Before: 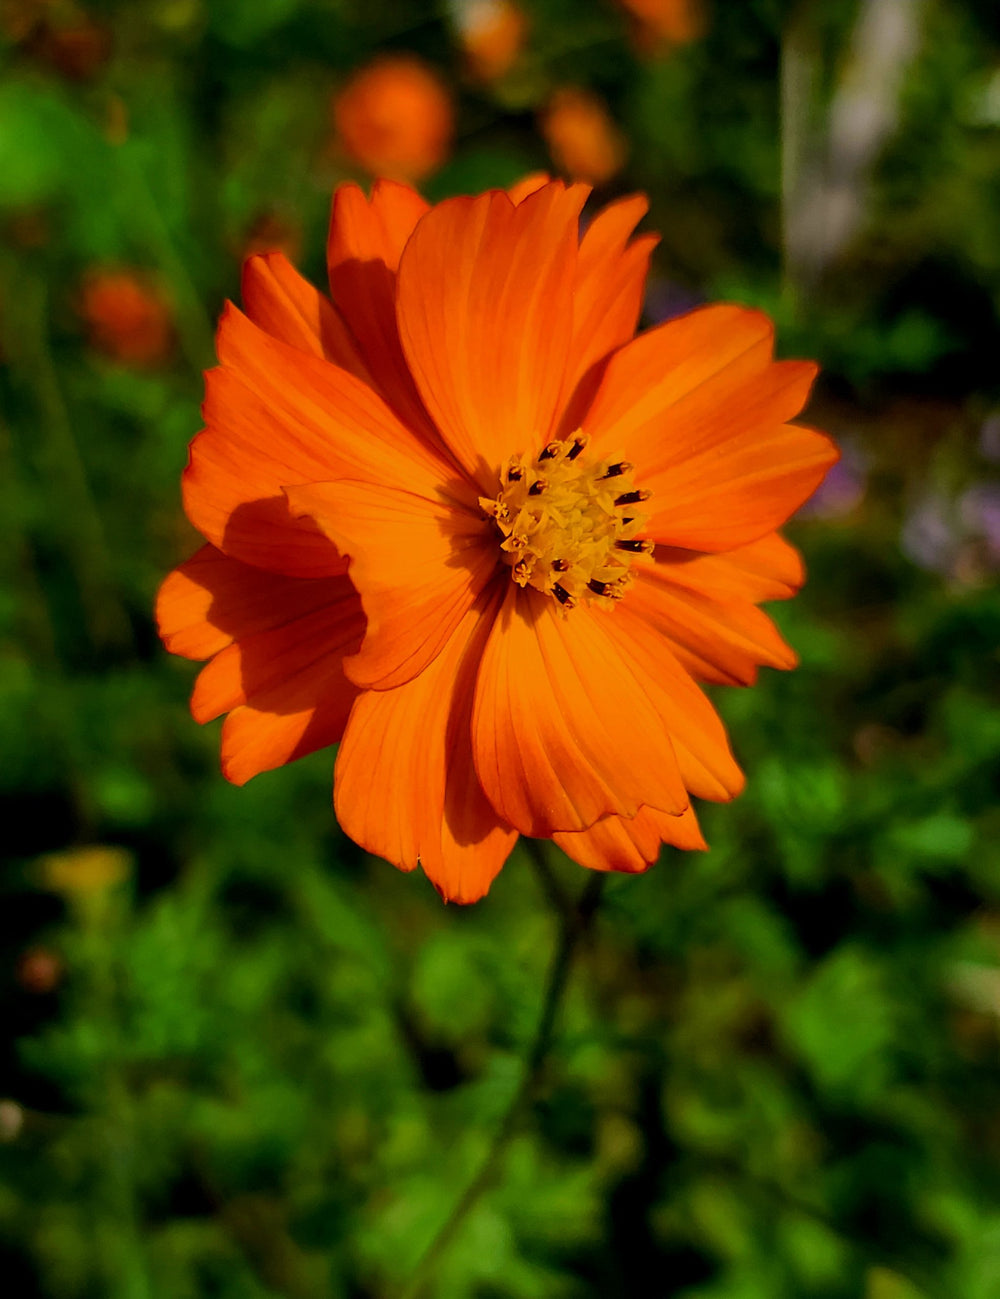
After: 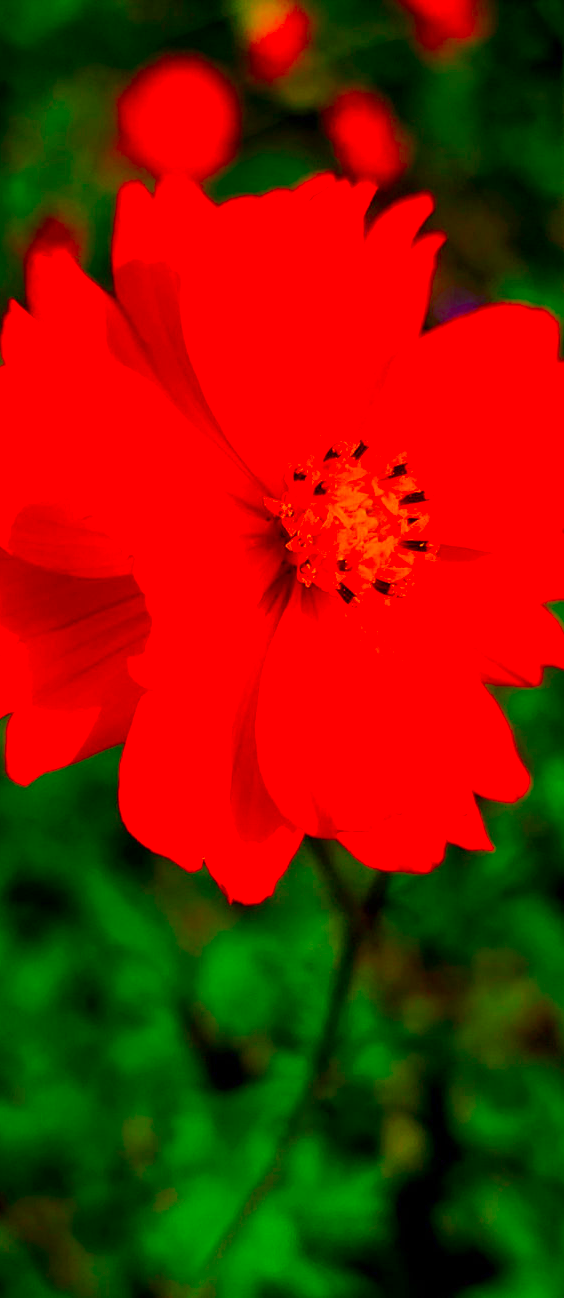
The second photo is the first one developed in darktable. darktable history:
color correction: highlights a* 1.52, highlights b* -1.66, saturation 2.51
crop: left 21.59%, right 21.997%, bottom 0.001%
tone equalizer: mask exposure compensation -0.498 EV
